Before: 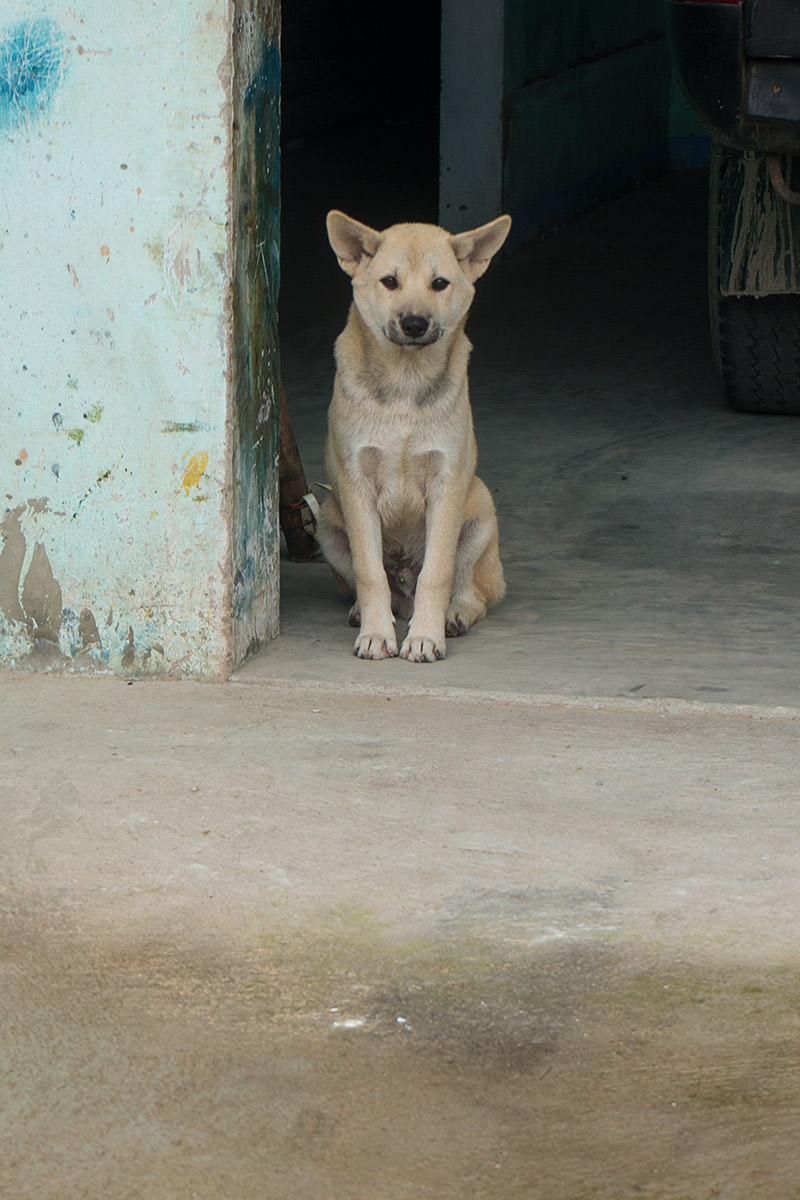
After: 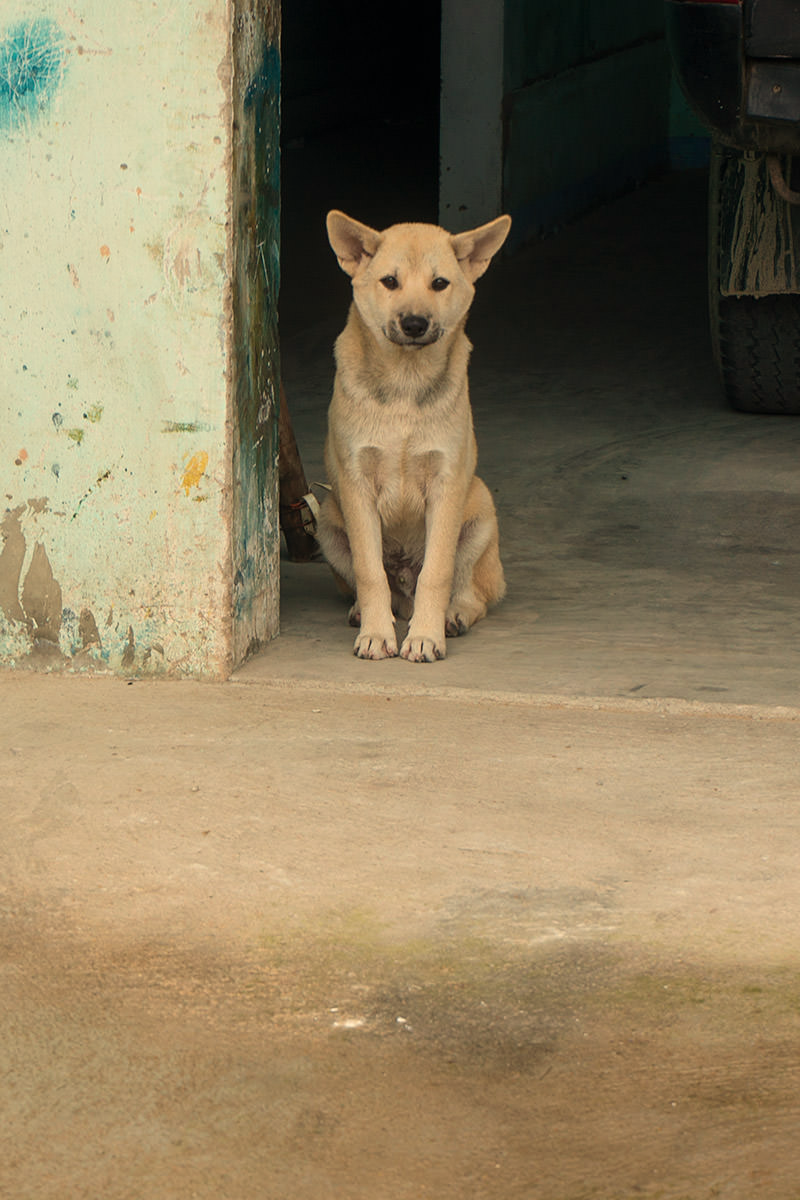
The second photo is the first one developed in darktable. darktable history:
white balance: red 1.123, blue 0.83
tone equalizer: on, module defaults
